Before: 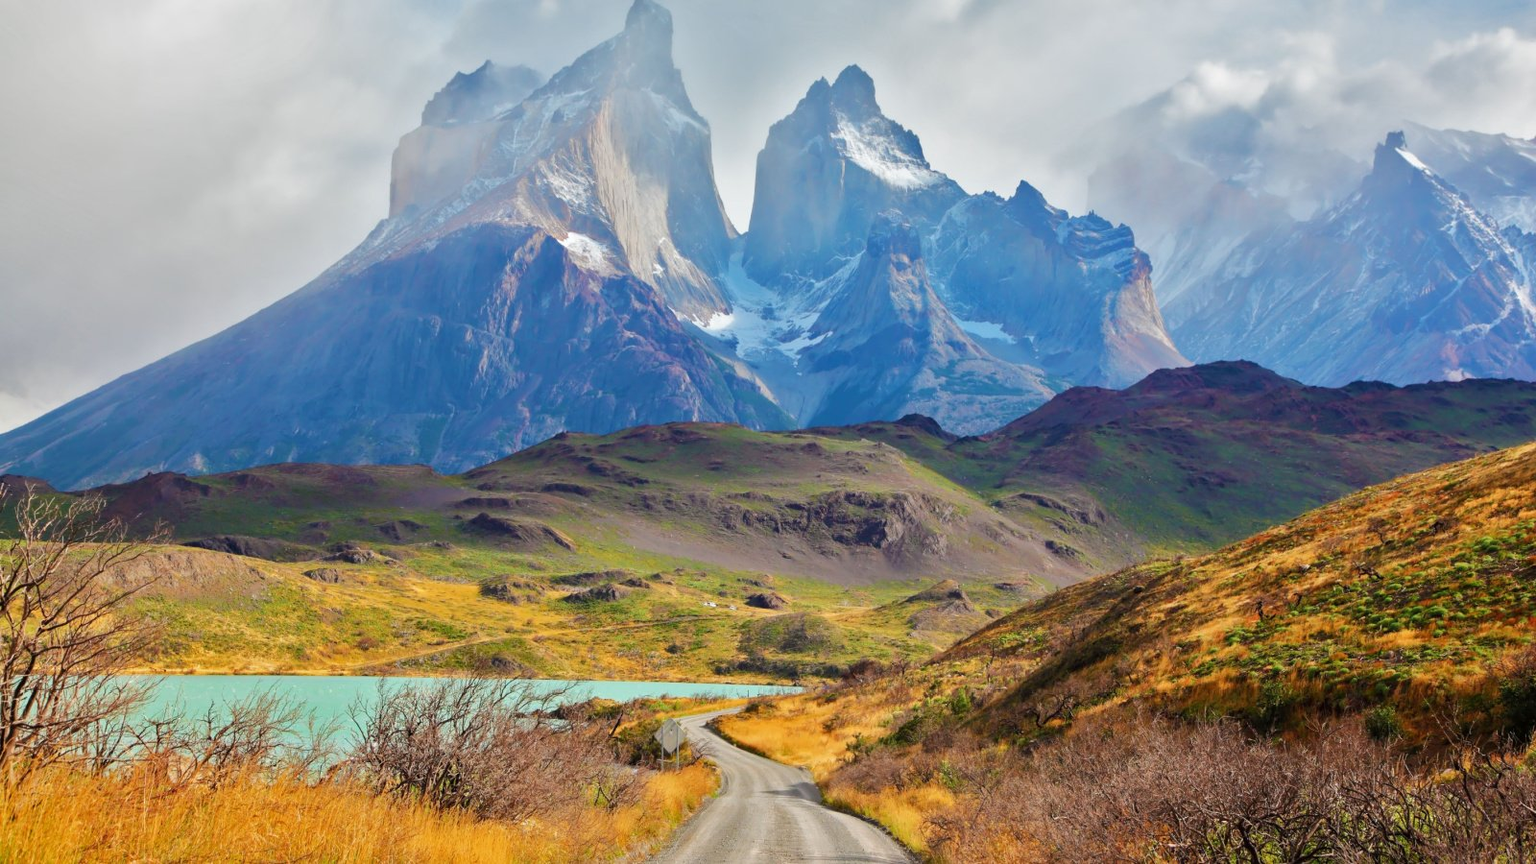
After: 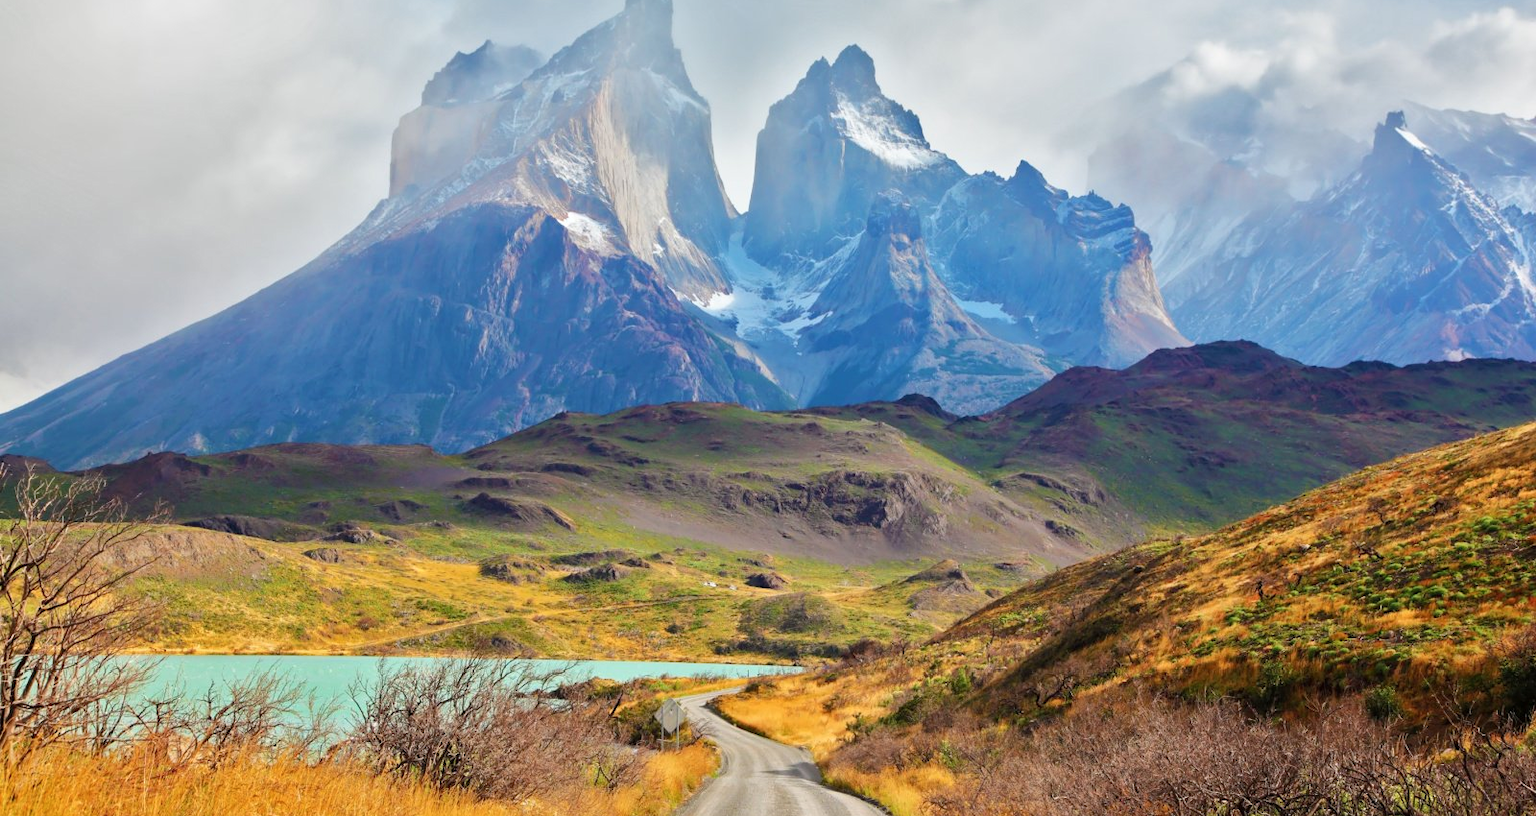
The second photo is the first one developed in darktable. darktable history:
tone curve: curves: ch0 [(0, 0) (0.003, 0.003) (0.011, 0.012) (0.025, 0.026) (0.044, 0.046) (0.069, 0.072) (0.1, 0.104) (0.136, 0.141) (0.177, 0.184) (0.224, 0.233) (0.277, 0.288) (0.335, 0.348) (0.399, 0.414) (0.468, 0.486) (0.543, 0.564) (0.623, 0.647) (0.709, 0.736) (0.801, 0.831) (0.898, 0.921) (1, 1)], color space Lab, independent channels, preserve colors none
crop and rotate: top 2.418%, bottom 3.073%
tone equalizer: on, module defaults
